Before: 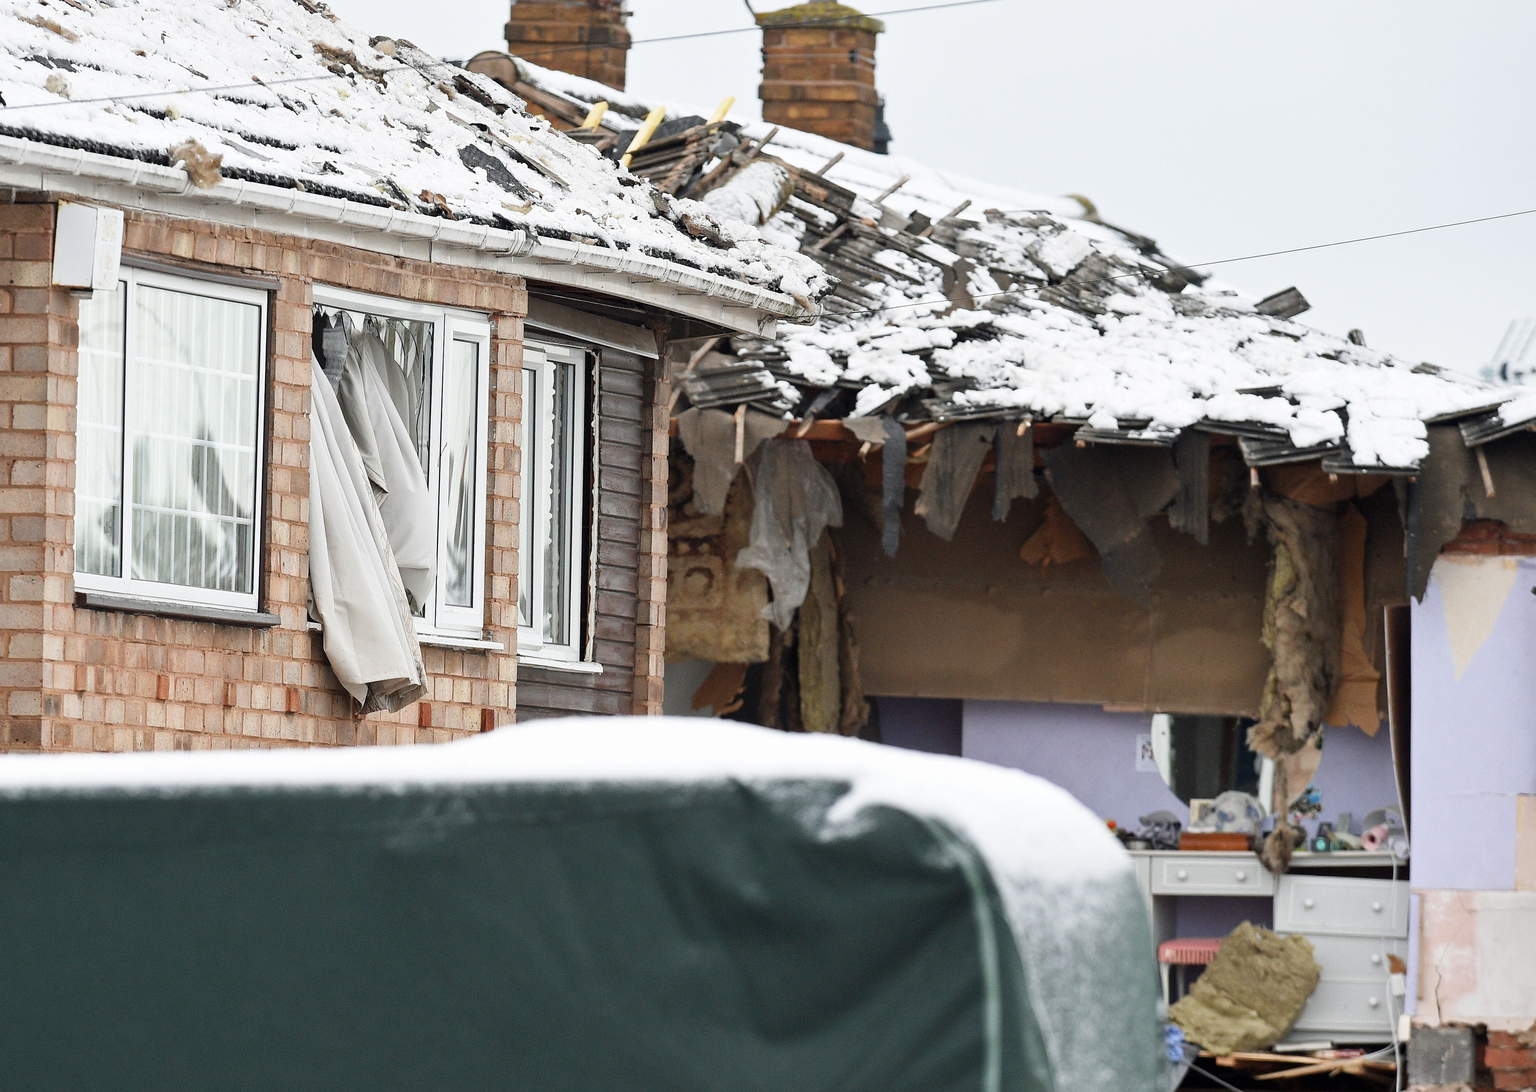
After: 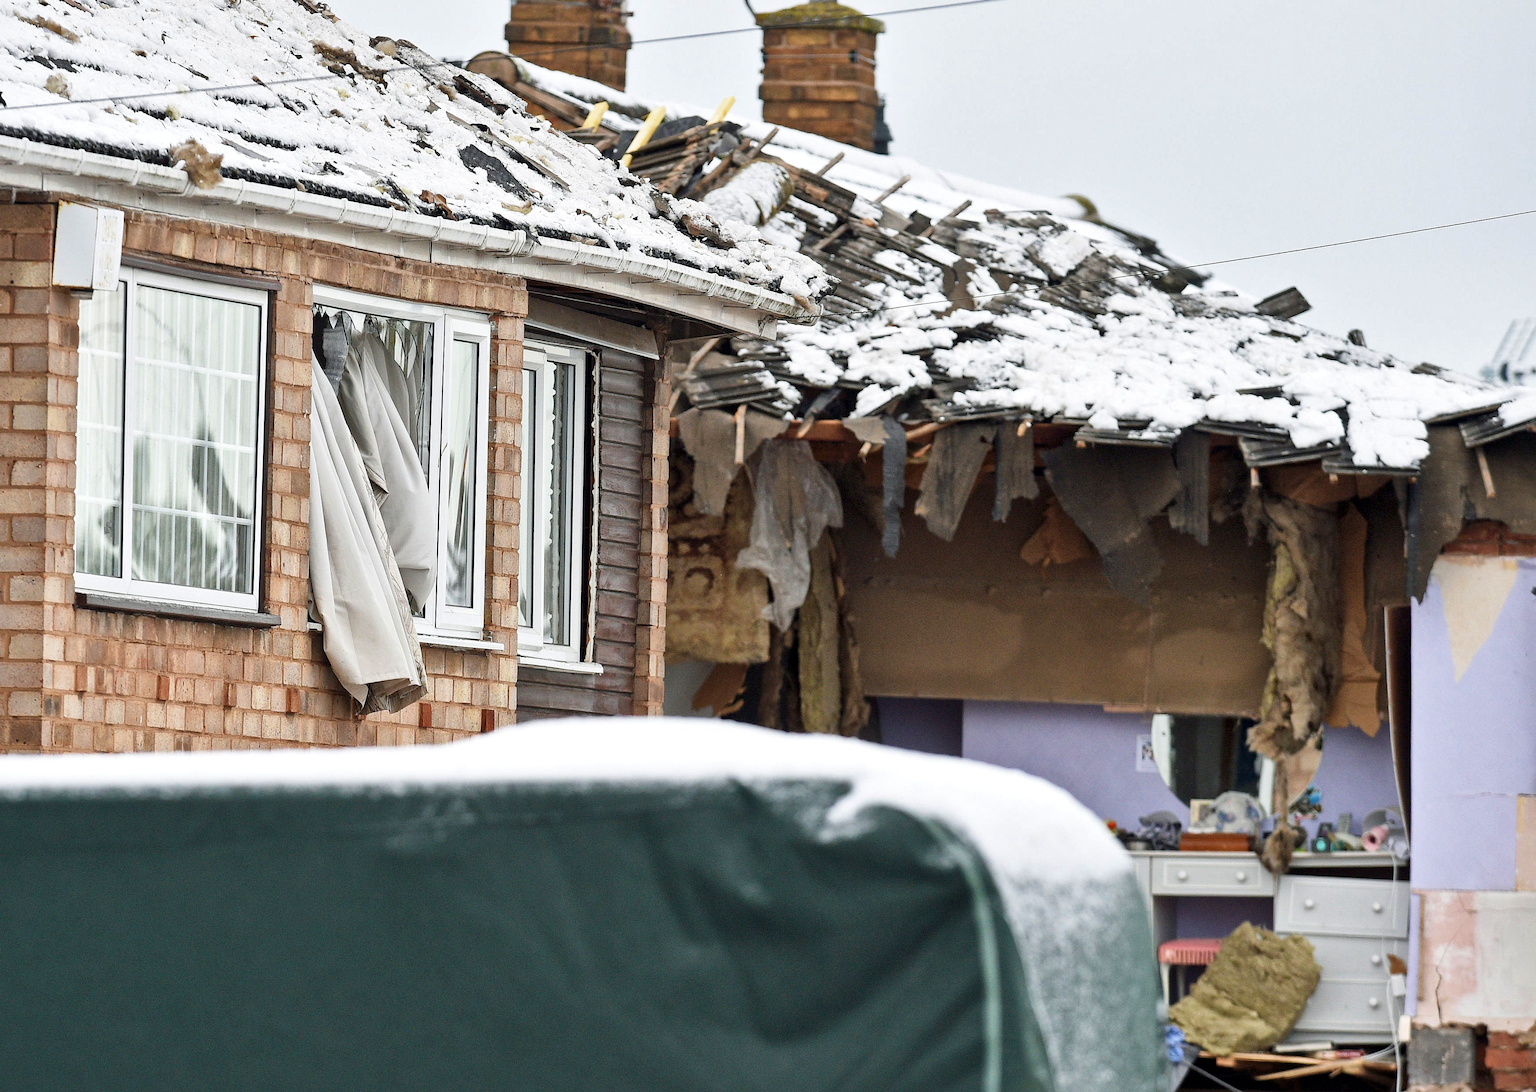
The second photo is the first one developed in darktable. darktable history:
local contrast: mode bilateral grid, contrast 20, coarseness 51, detail 132%, midtone range 0.2
shadows and highlights: shadows 21.01, highlights -36.52, soften with gaussian
velvia: on, module defaults
